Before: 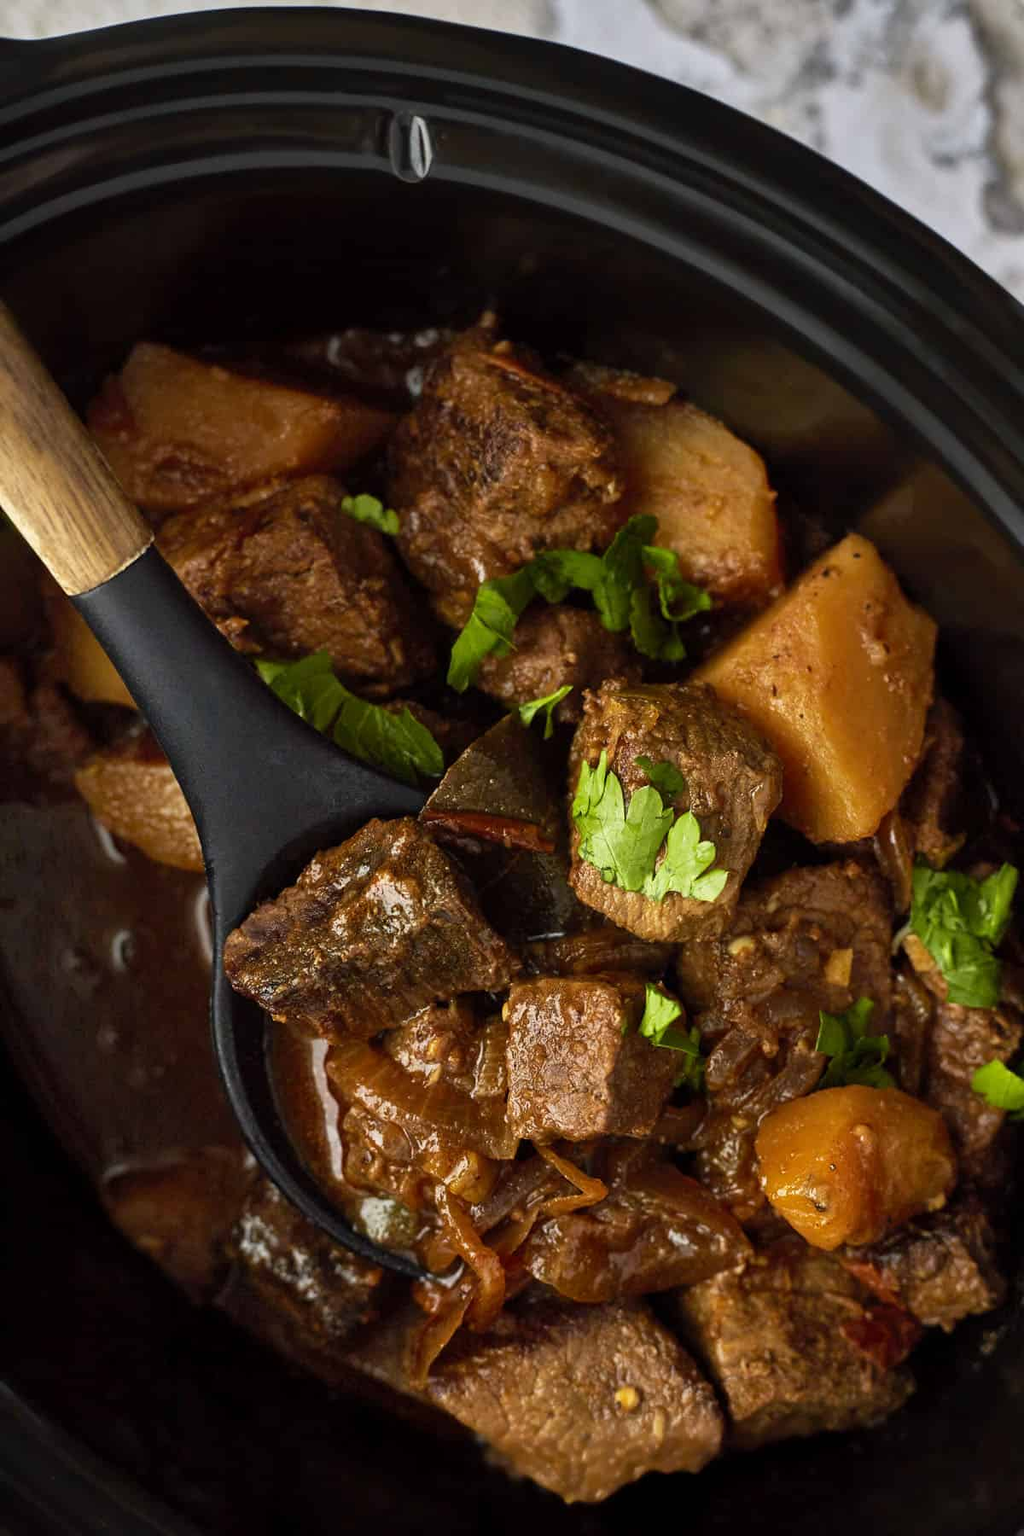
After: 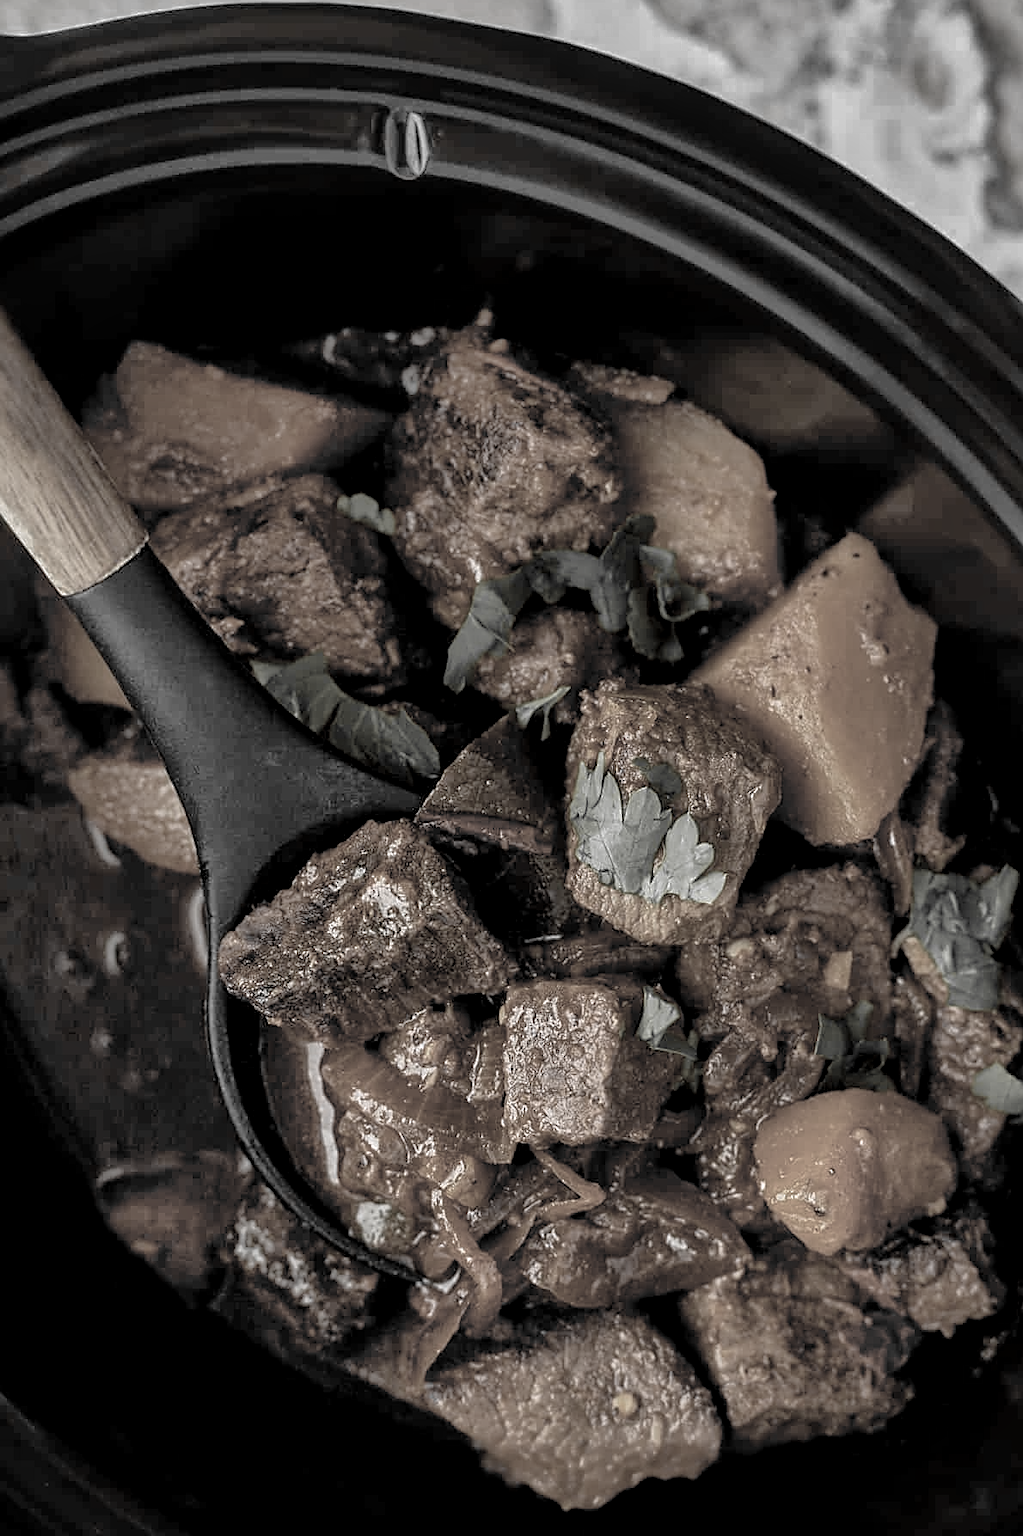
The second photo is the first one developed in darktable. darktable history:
sharpen: radius 1.918
color zones: curves: ch0 [(0, 0.613) (0.01, 0.613) (0.245, 0.448) (0.498, 0.529) (0.642, 0.665) (0.879, 0.777) (0.99, 0.613)]; ch1 [(0, 0.035) (0.121, 0.189) (0.259, 0.197) (0.415, 0.061) (0.589, 0.022) (0.732, 0.022) (0.857, 0.026) (0.991, 0.053)], mix 40.18%
shadows and highlights: on, module defaults
local contrast: detail 130%
crop and rotate: left 0.668%, top 0.284%, bottom 0.397%
